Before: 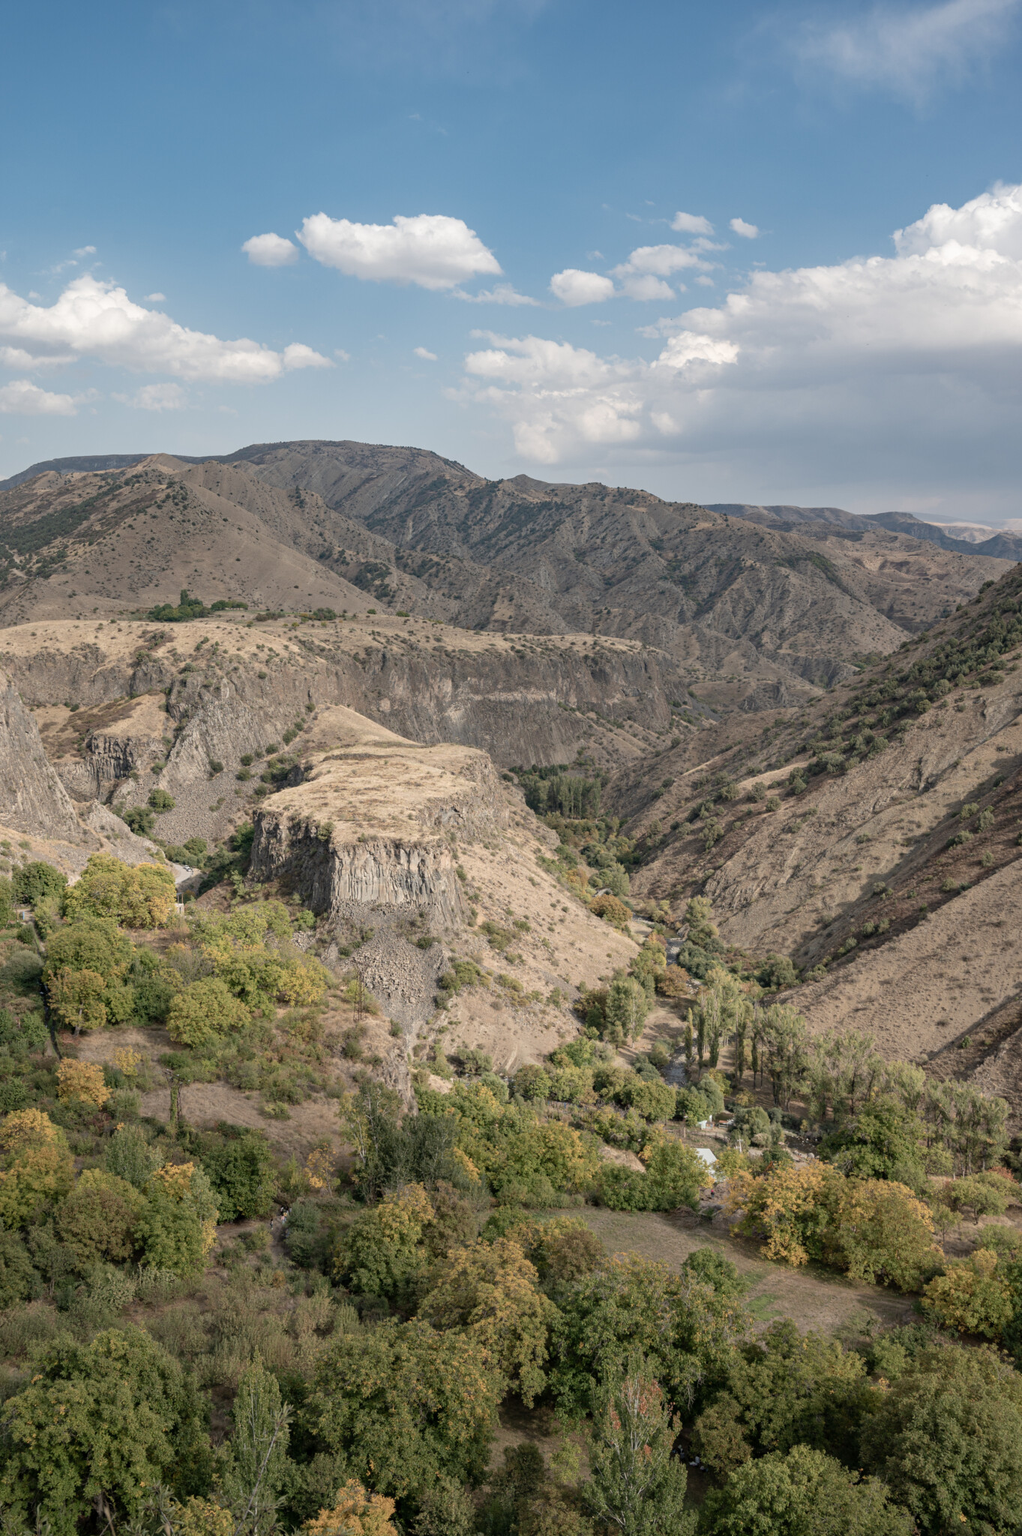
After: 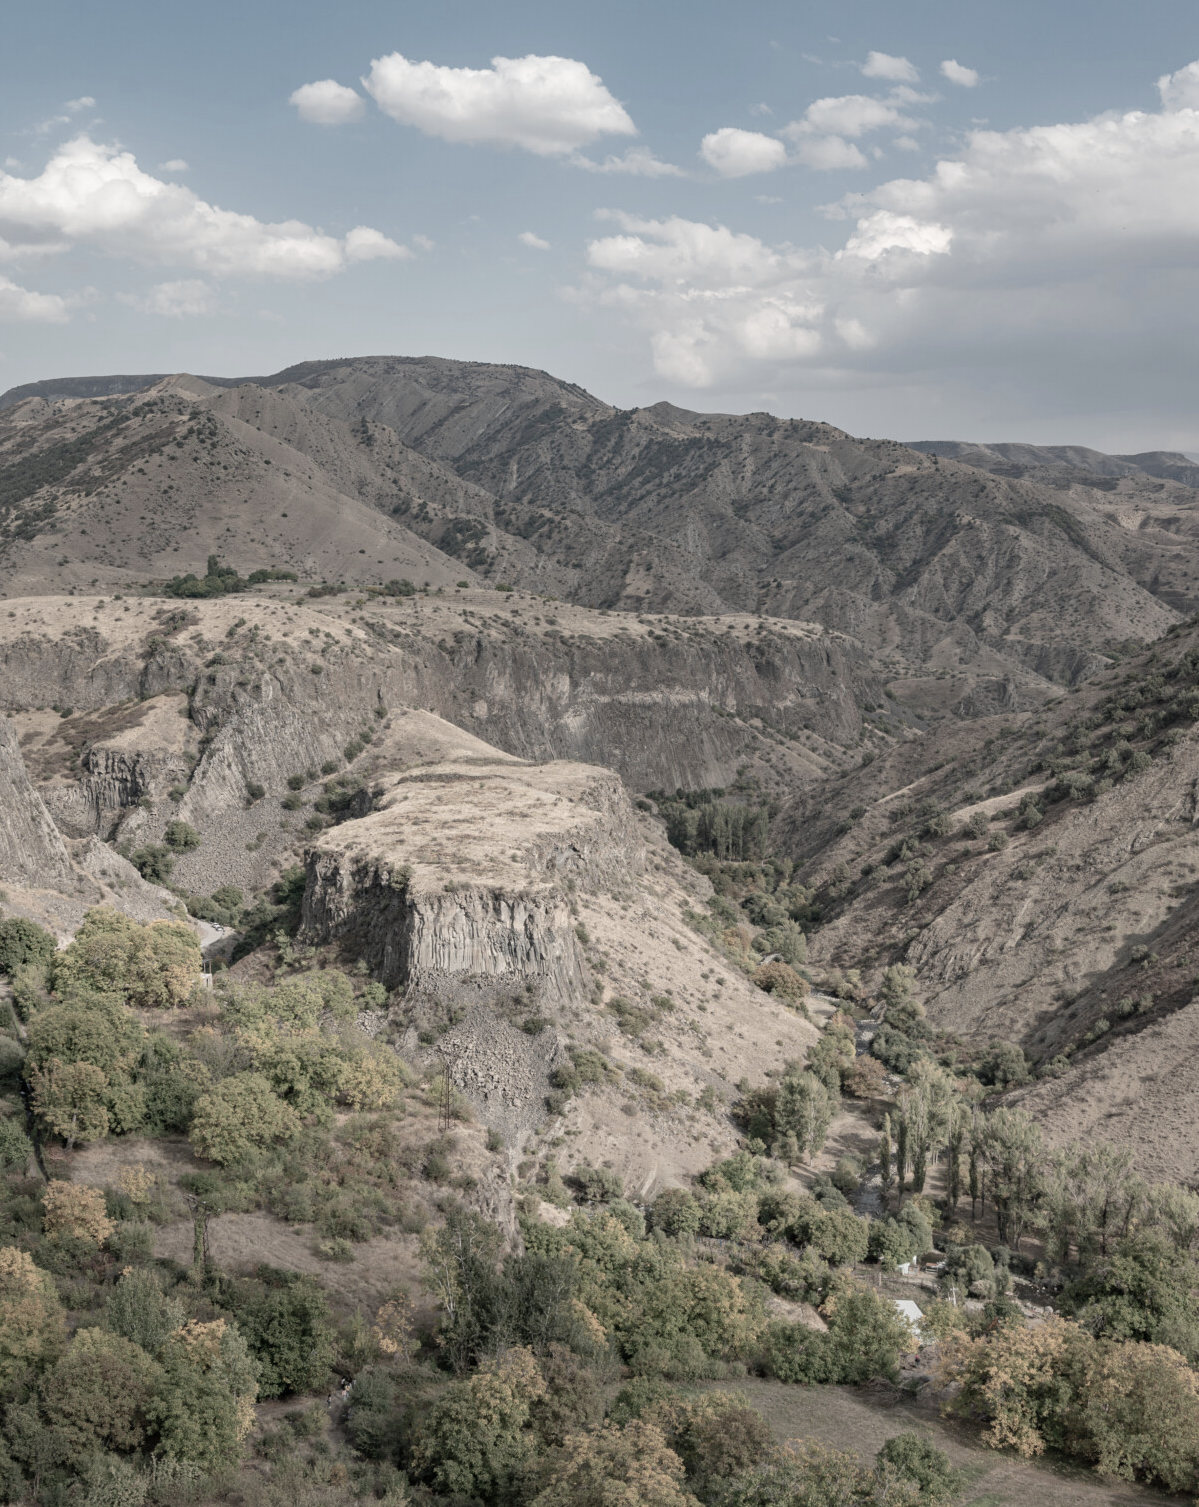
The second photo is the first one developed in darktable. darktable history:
crop and rotate: left 2.425%, top 11.305%, right 9.6%, bottom 15.08%
color balance rgb: linear chroma grading › global chroma -16.06%, perceptual saturation grading › global saturation -32.85%, global vibrance -23.56%
